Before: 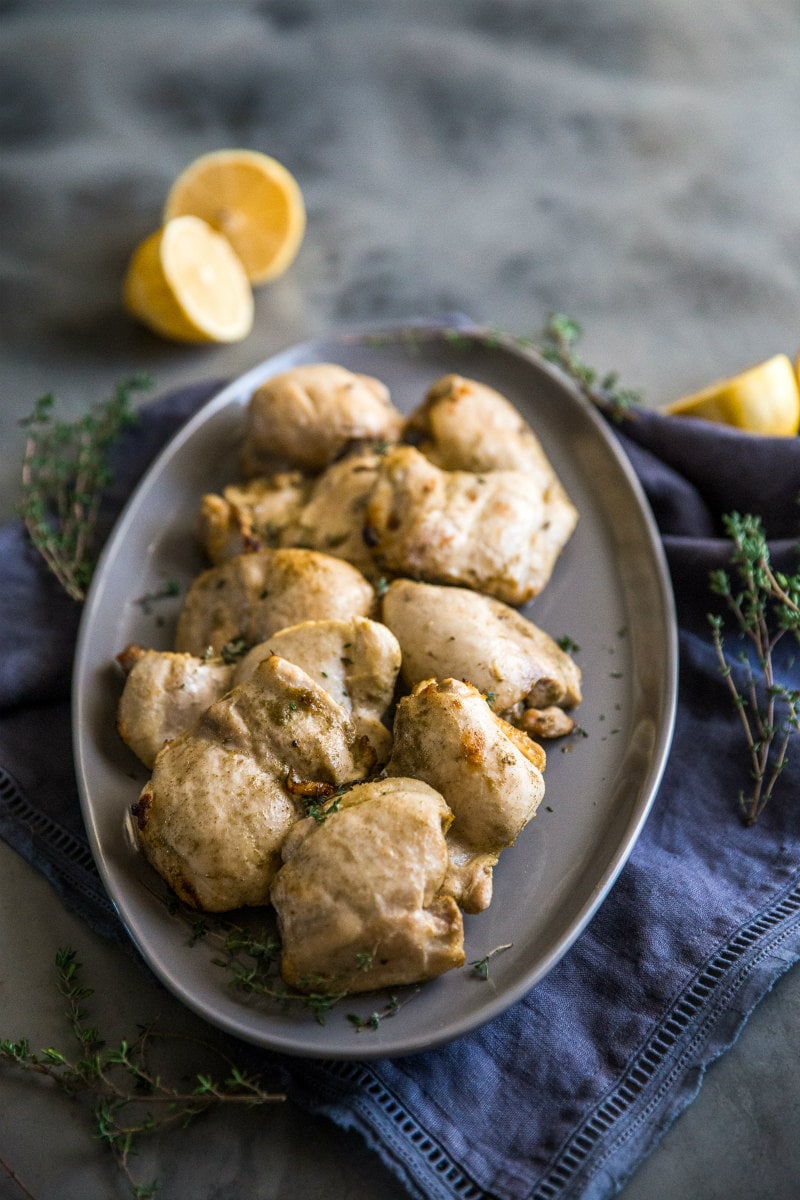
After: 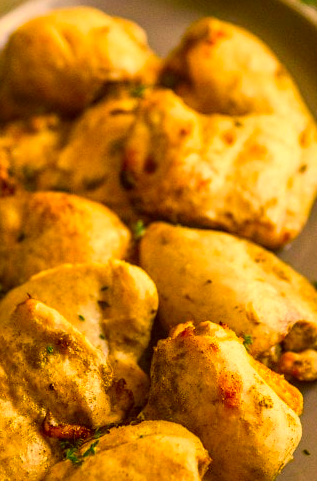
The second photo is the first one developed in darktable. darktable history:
color correction: highlights a* 10.48, highlights b* 30.64, shadows a* 2.6, shadows b* 17.27, saturation 1.74
crop: left 30.399%, top 29.796%, right 29.865%, bottom 30.086%
